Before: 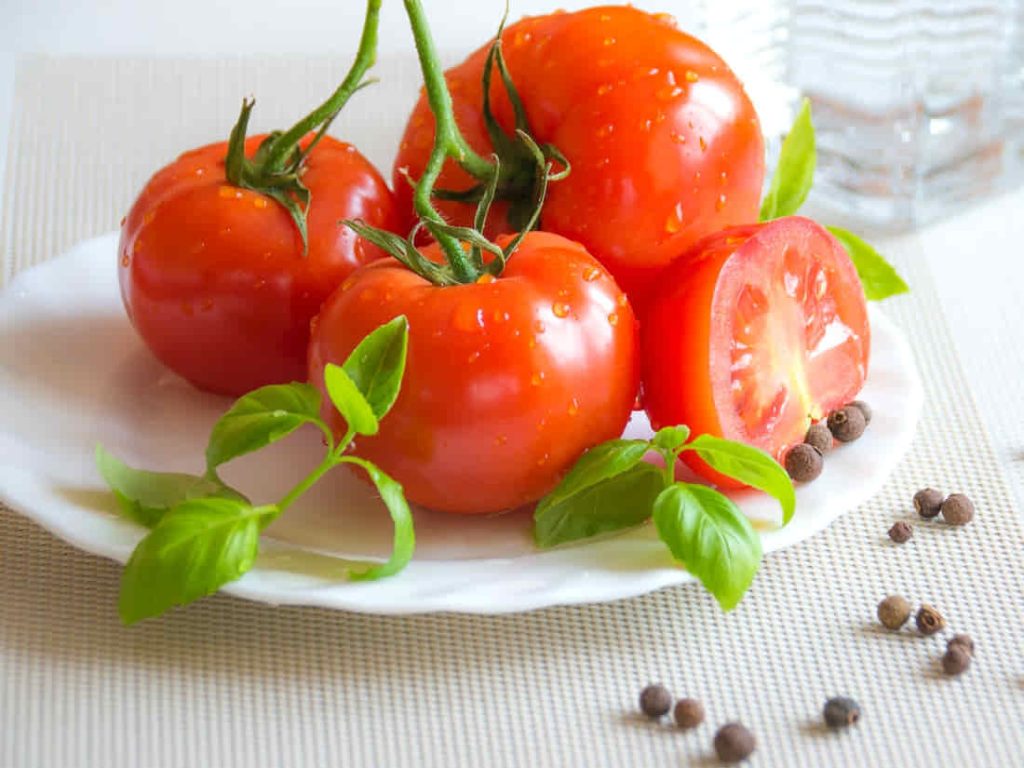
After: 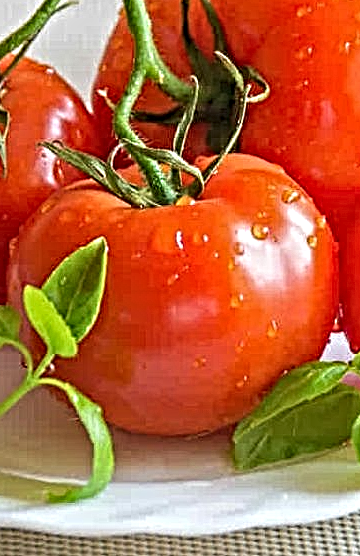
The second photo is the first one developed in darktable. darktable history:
contrast equalizer: octaves 7, y [[0.406, 0.494, 0.589, 0.753, 0.877, 0.999], [0.5 ×6], [0.5 ×6], [0 ×6], [0 ×6]]
crop and rotate: left 29.476%, top 10.214%, right 35.32%, bottom 17.333%
